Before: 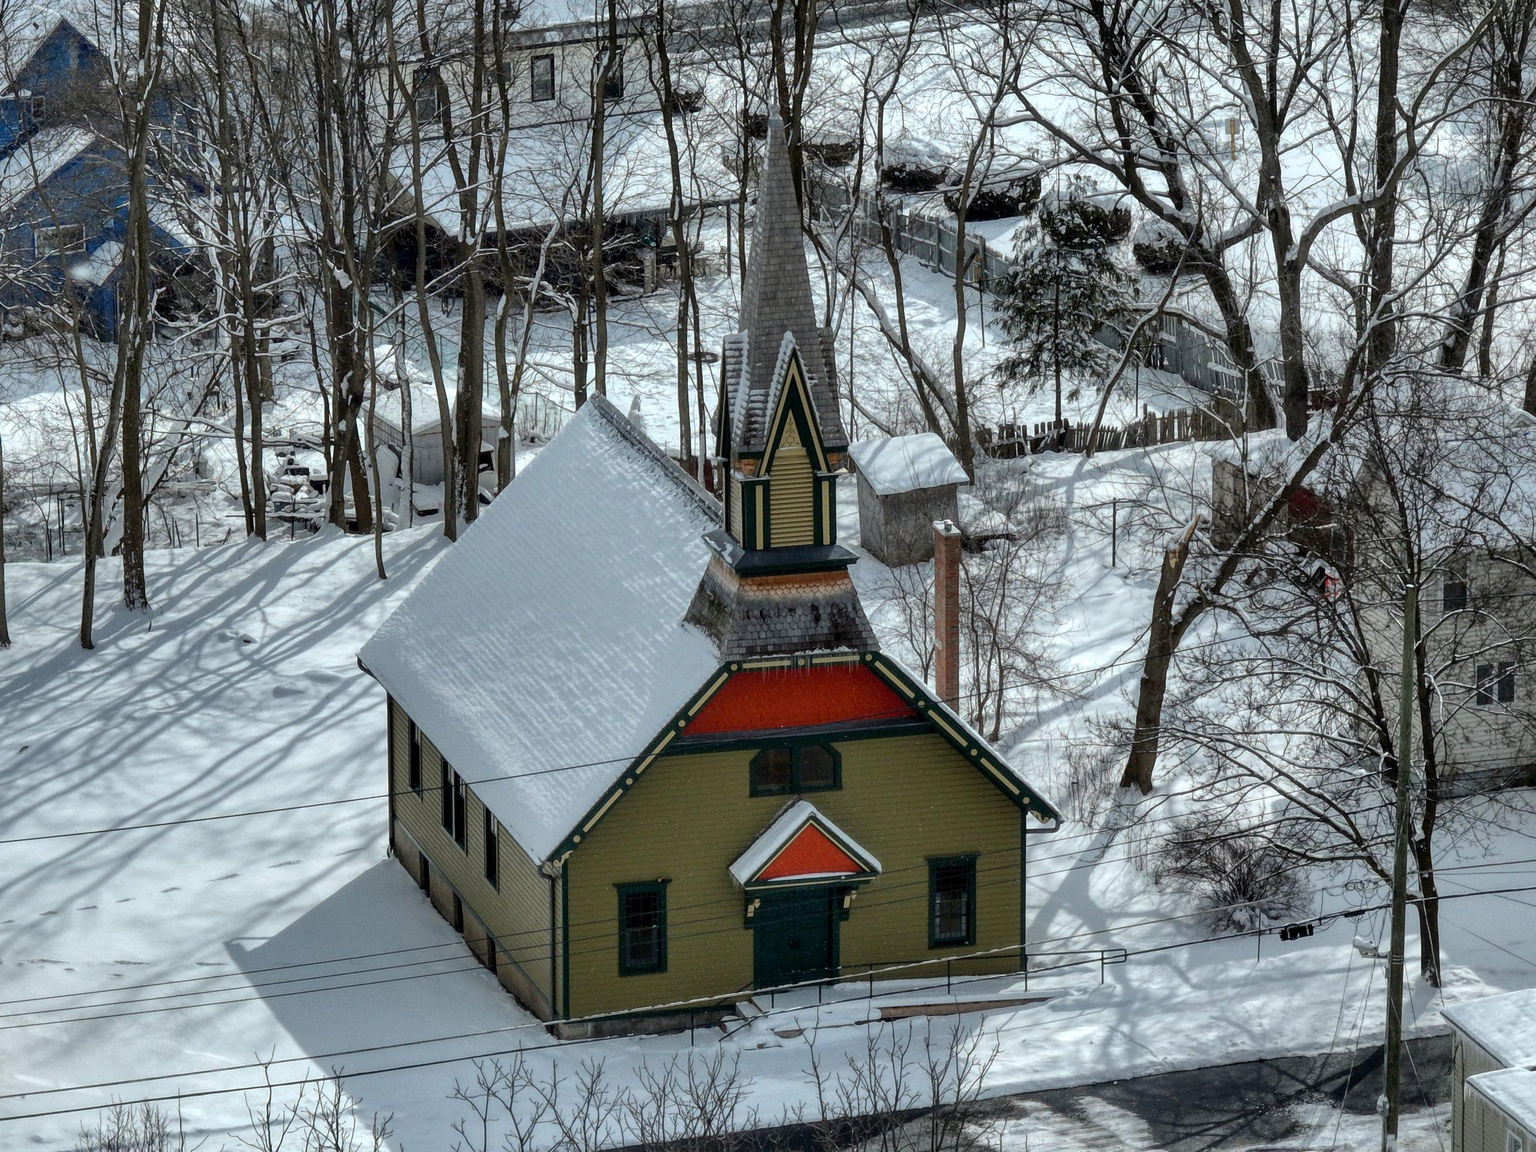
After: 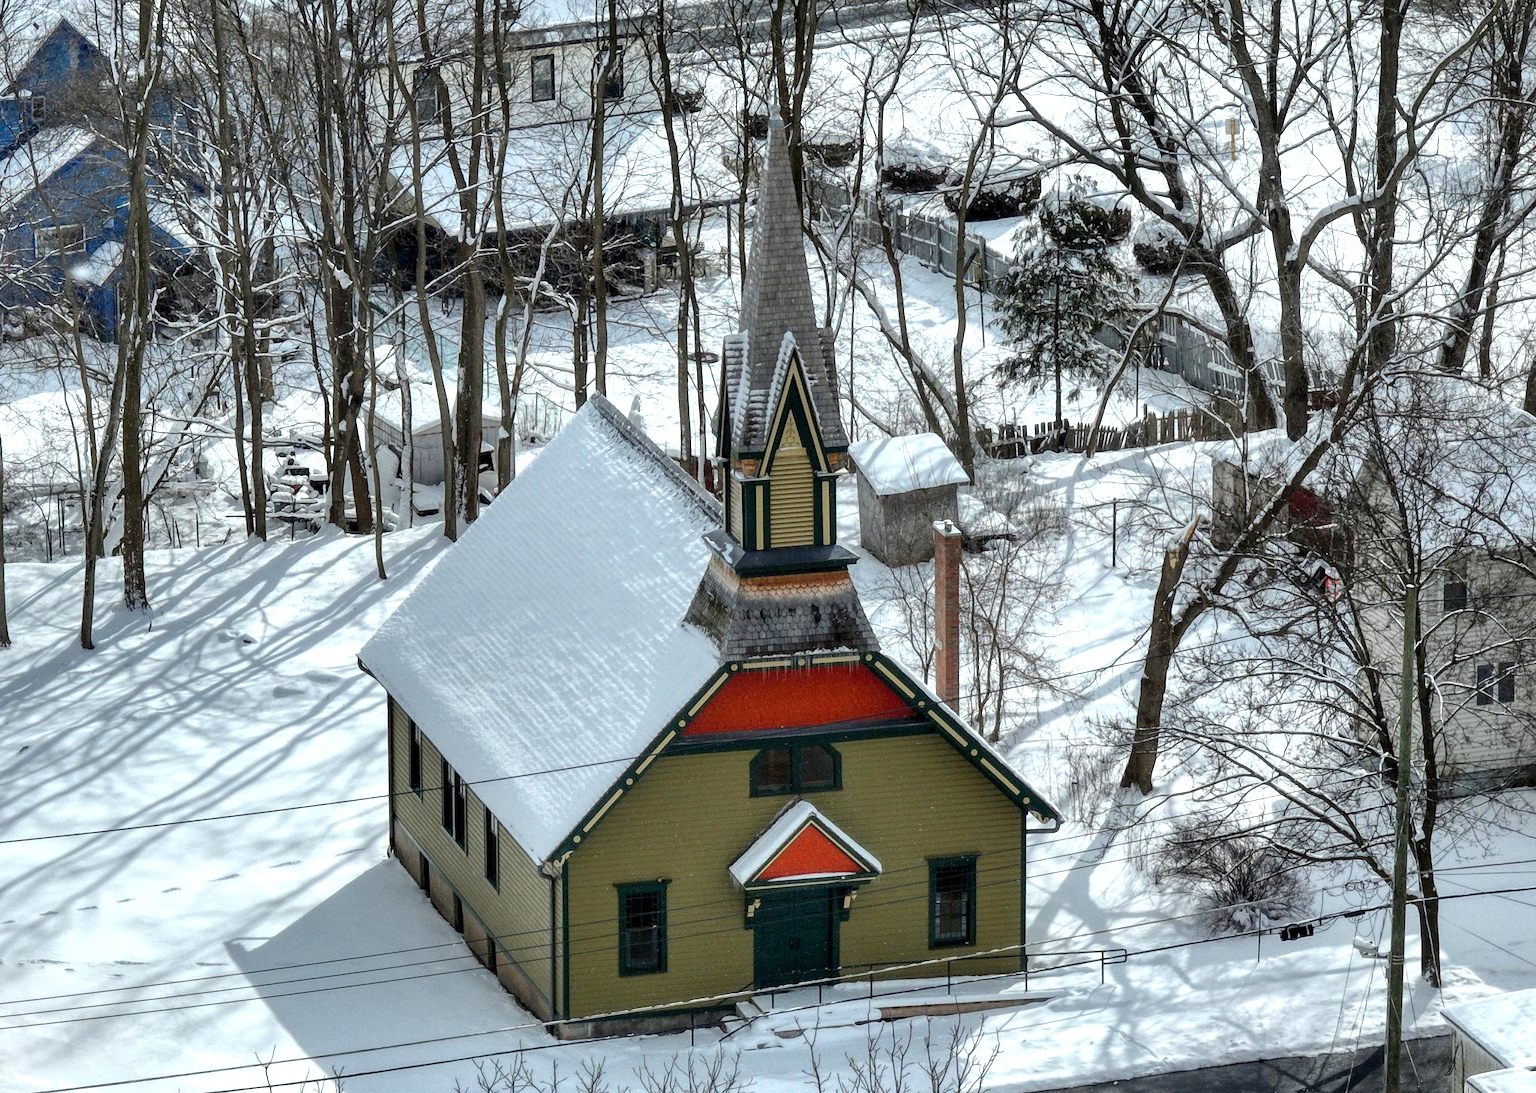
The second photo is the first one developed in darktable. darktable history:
crop and rotate: top 0%, bottom 5.097%
exposure: exposure 0.574 EV, compensate highlight preservation false
